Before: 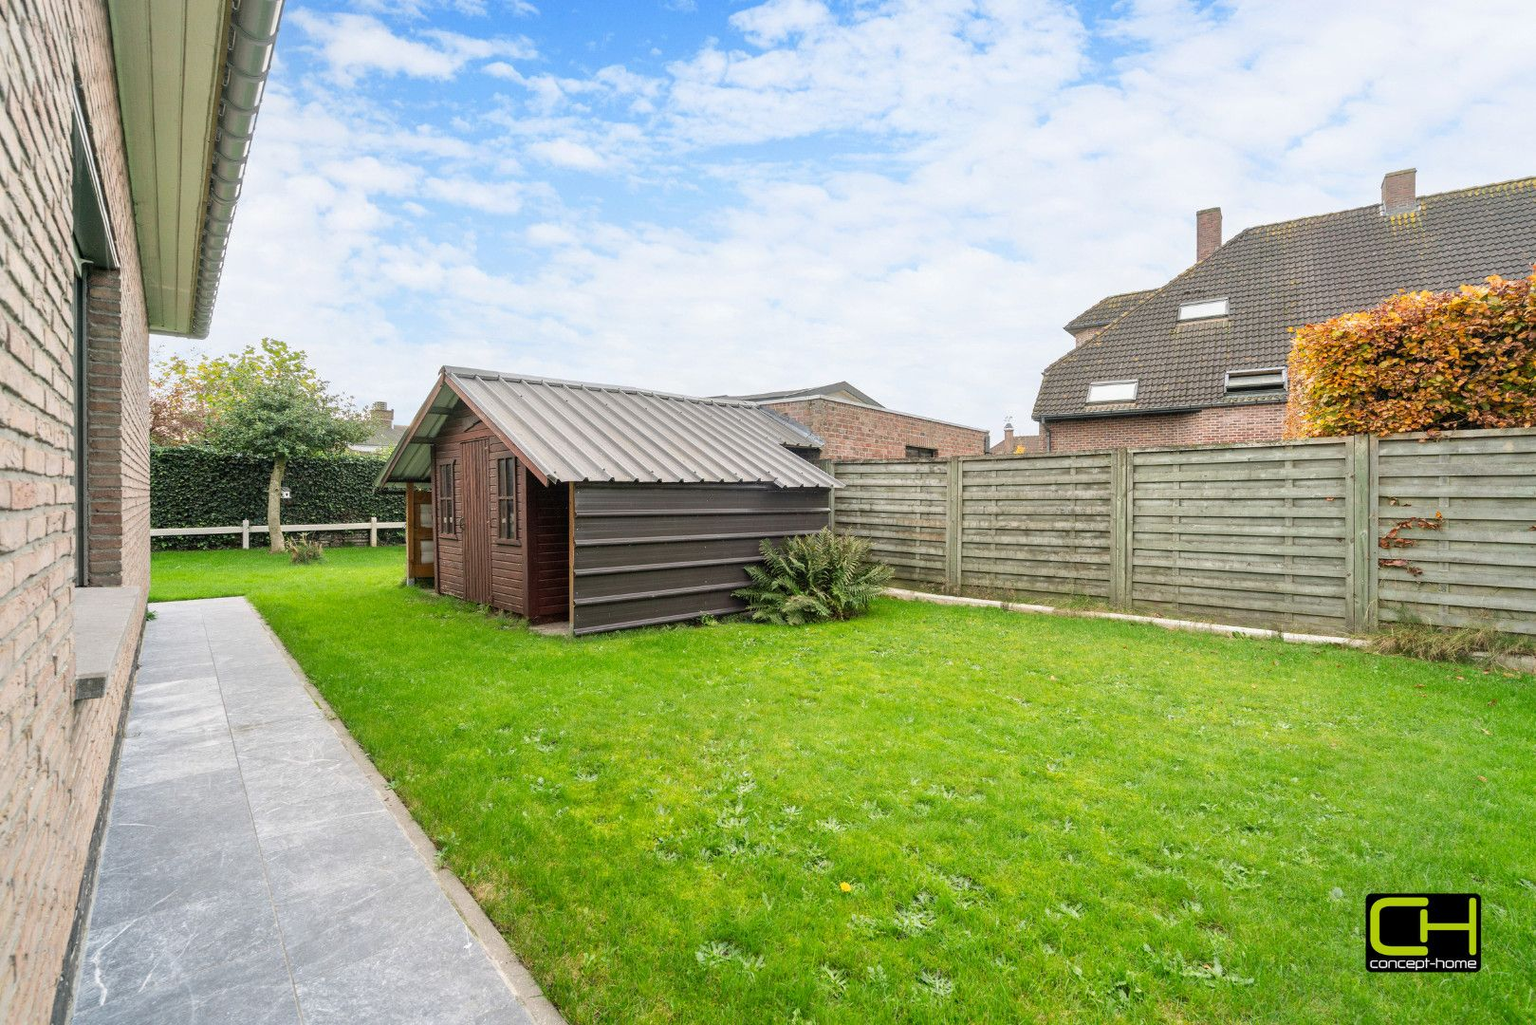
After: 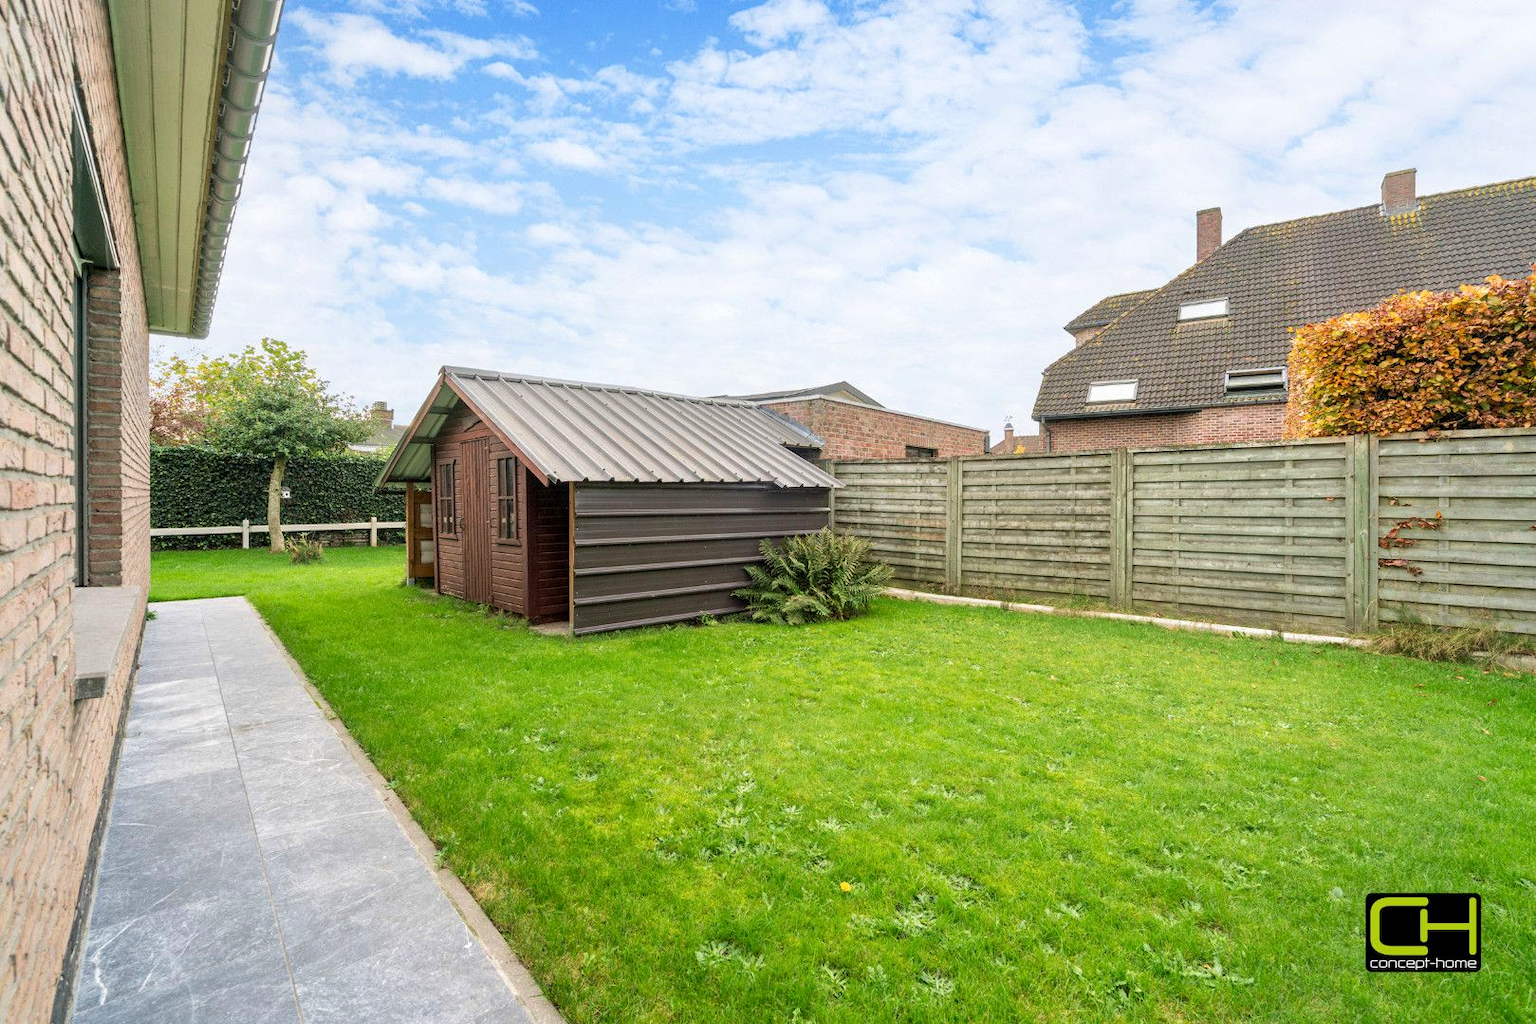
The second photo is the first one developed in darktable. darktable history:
local contrast: highlights 103%, shadows 100%, detail 120%, midtone range 0.2
velvia: on, module defaults
